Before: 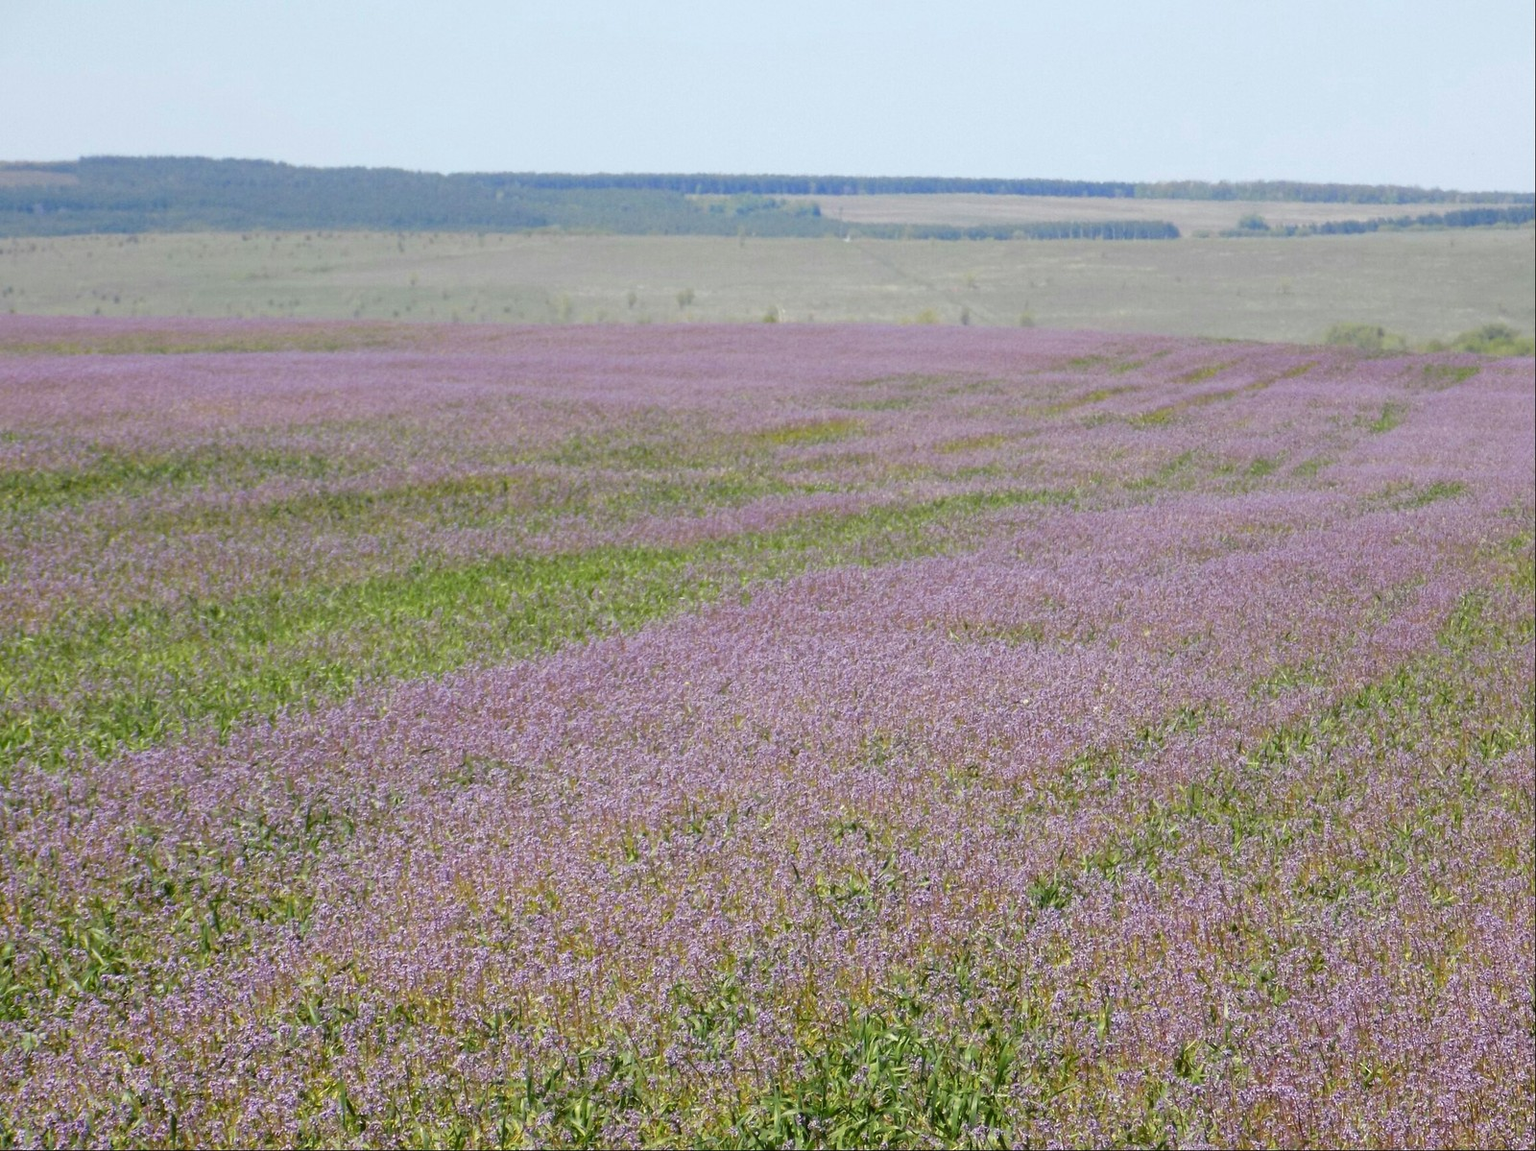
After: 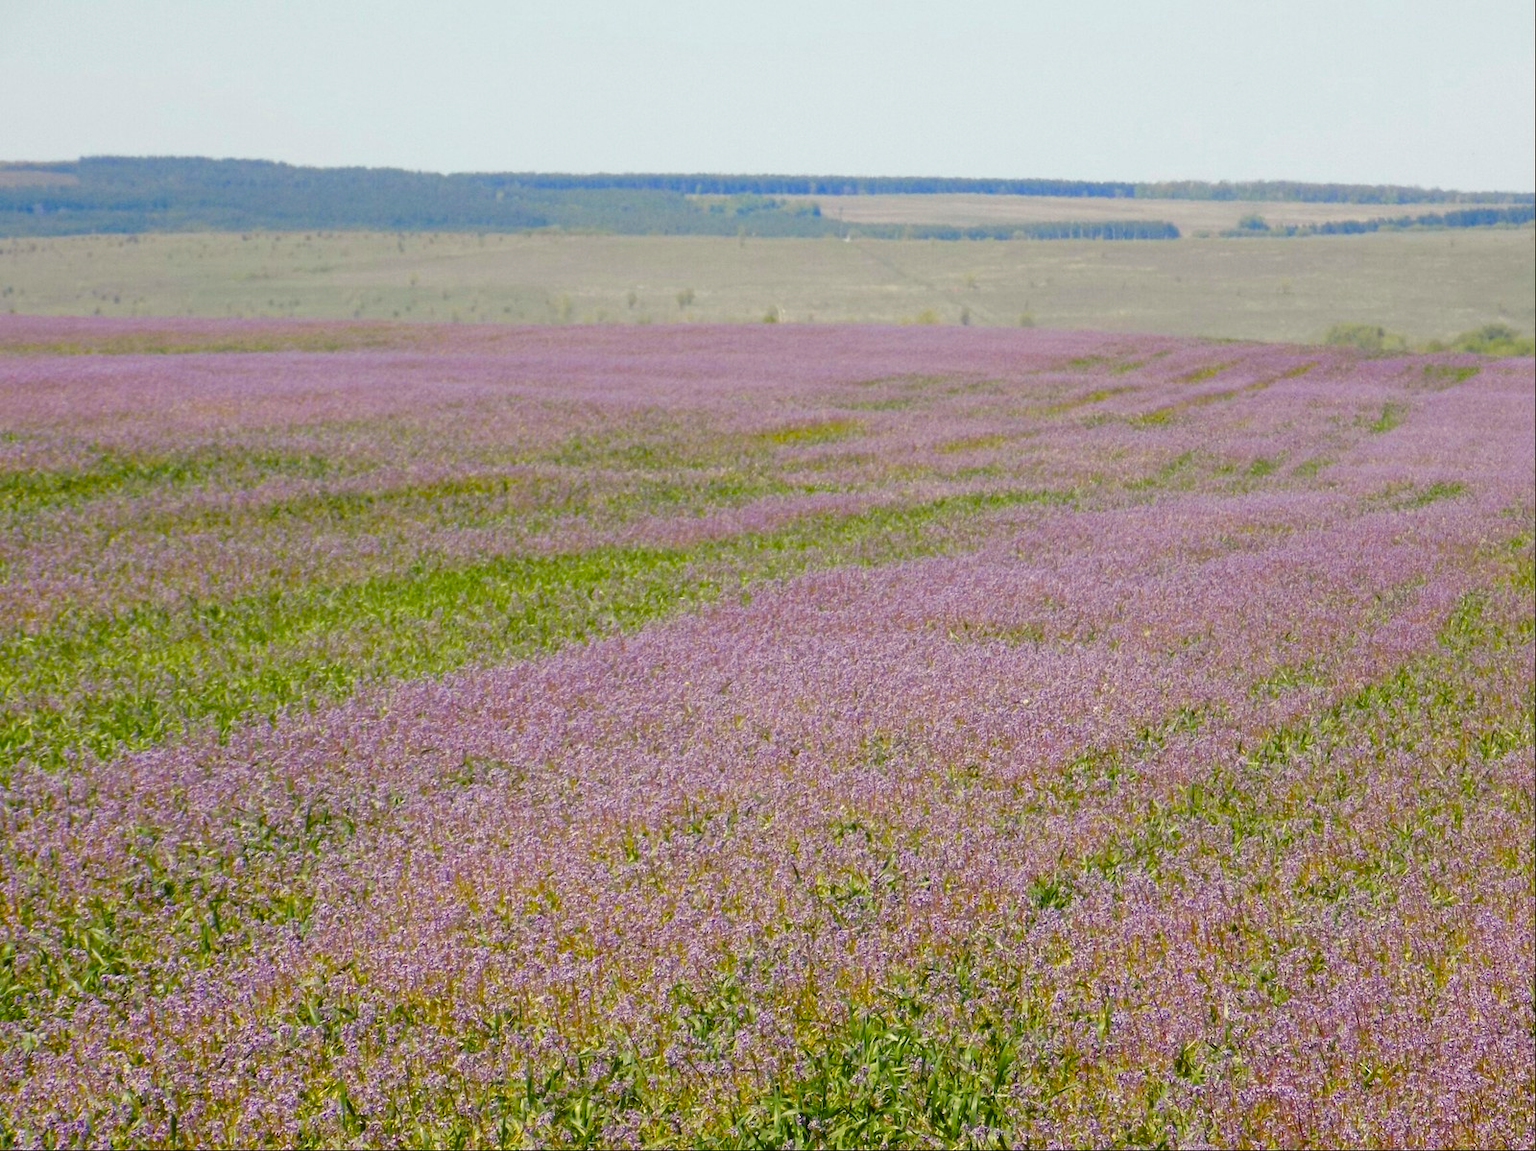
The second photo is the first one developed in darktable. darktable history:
color balance rgb: highlights gain › chroma 3.091%, highlights gain › hue 78.07°, perceptual saturation grading › global saturation 44.679%, perceptual saturation grading › highlights -50.211%, perceptual saturation grading › shadows 30.804%, global vibrance 20%
